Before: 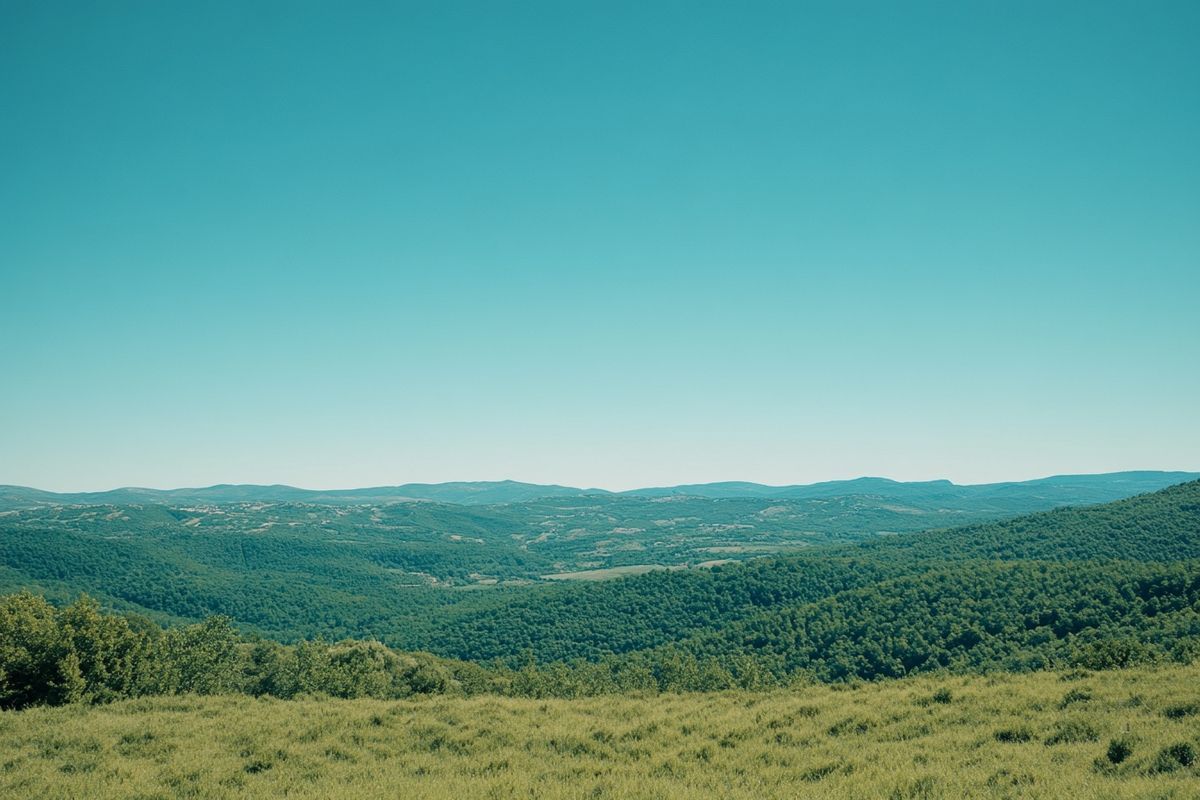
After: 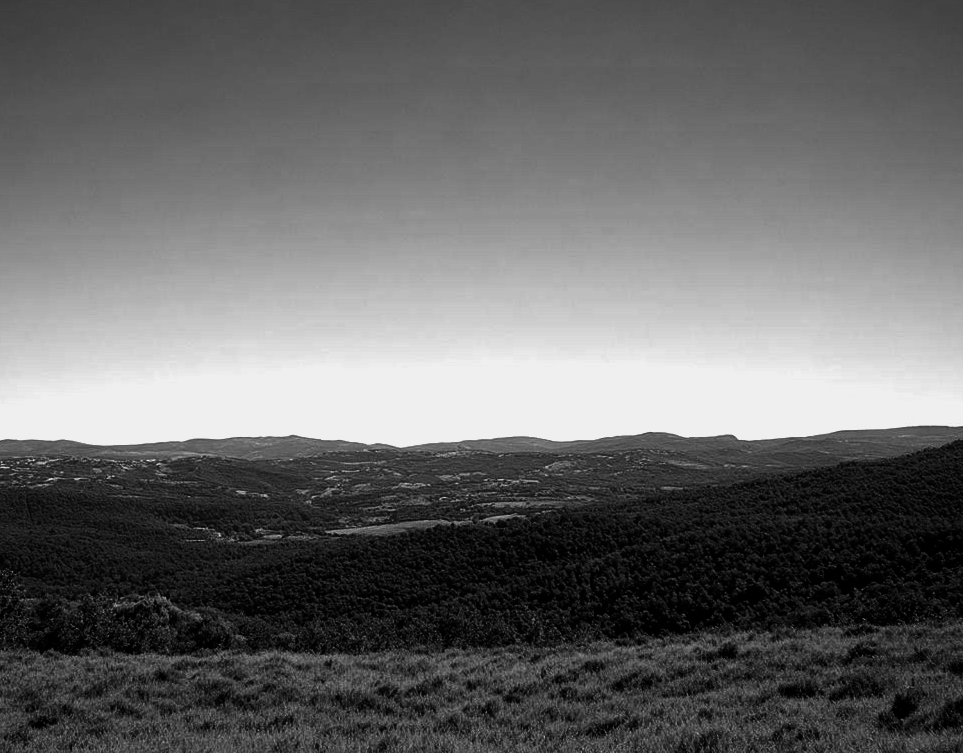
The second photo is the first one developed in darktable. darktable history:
tone equalizer: -8 EV -0.75 EV, -7 EV -0.7 EV, -6 EV -0.6 EV, -5 EV -0.4 EV, -3 EV 0.4 EV, -2 EV 0.6 EV, -1 EV 0.7 EV, +0 EV 0.75 EV, edges refinement/feathering 500, mask exposure compensation -1.57 EV, preserve details no
monochrome: a -71.75, b 75.82
contrast brightness saturation: contrast 0.02, brightness -1, saturation -1
velvia: strength 15%
white balance: red 1.009, blue 1.027
crop and rotate: left 17.959%, top 5.771%, right 1.742%
